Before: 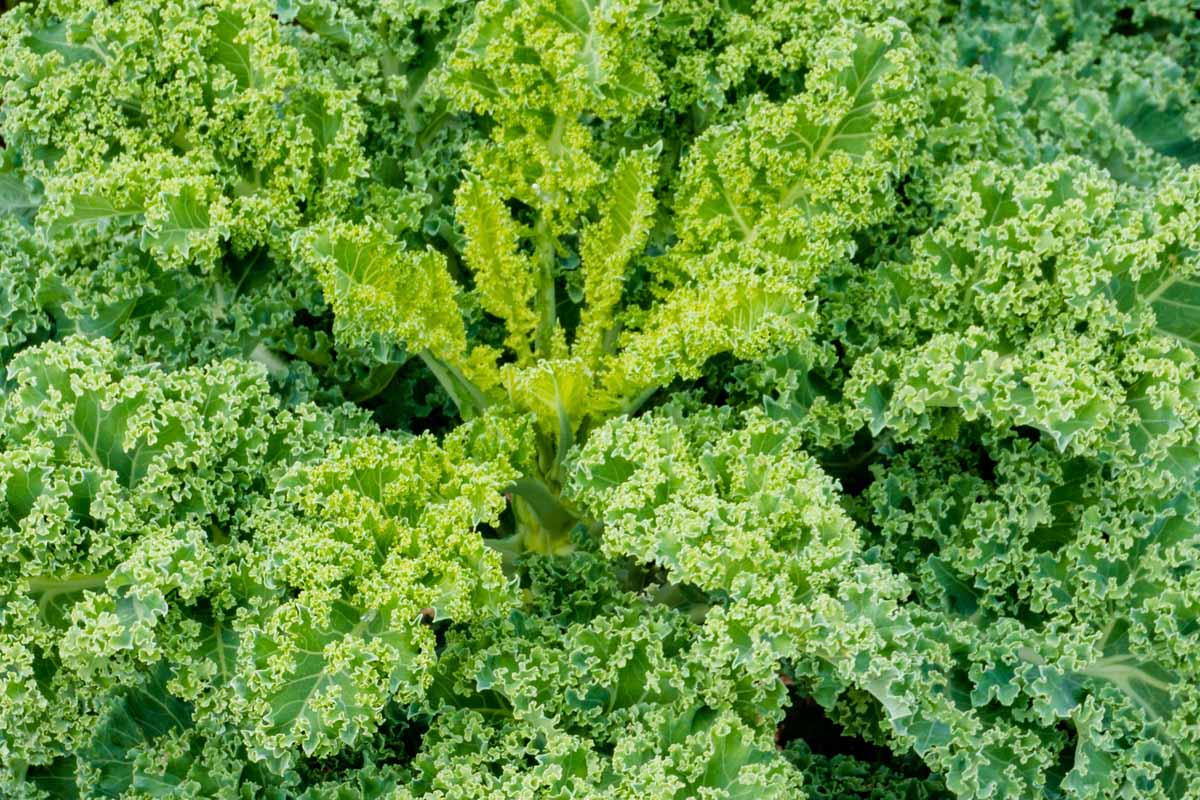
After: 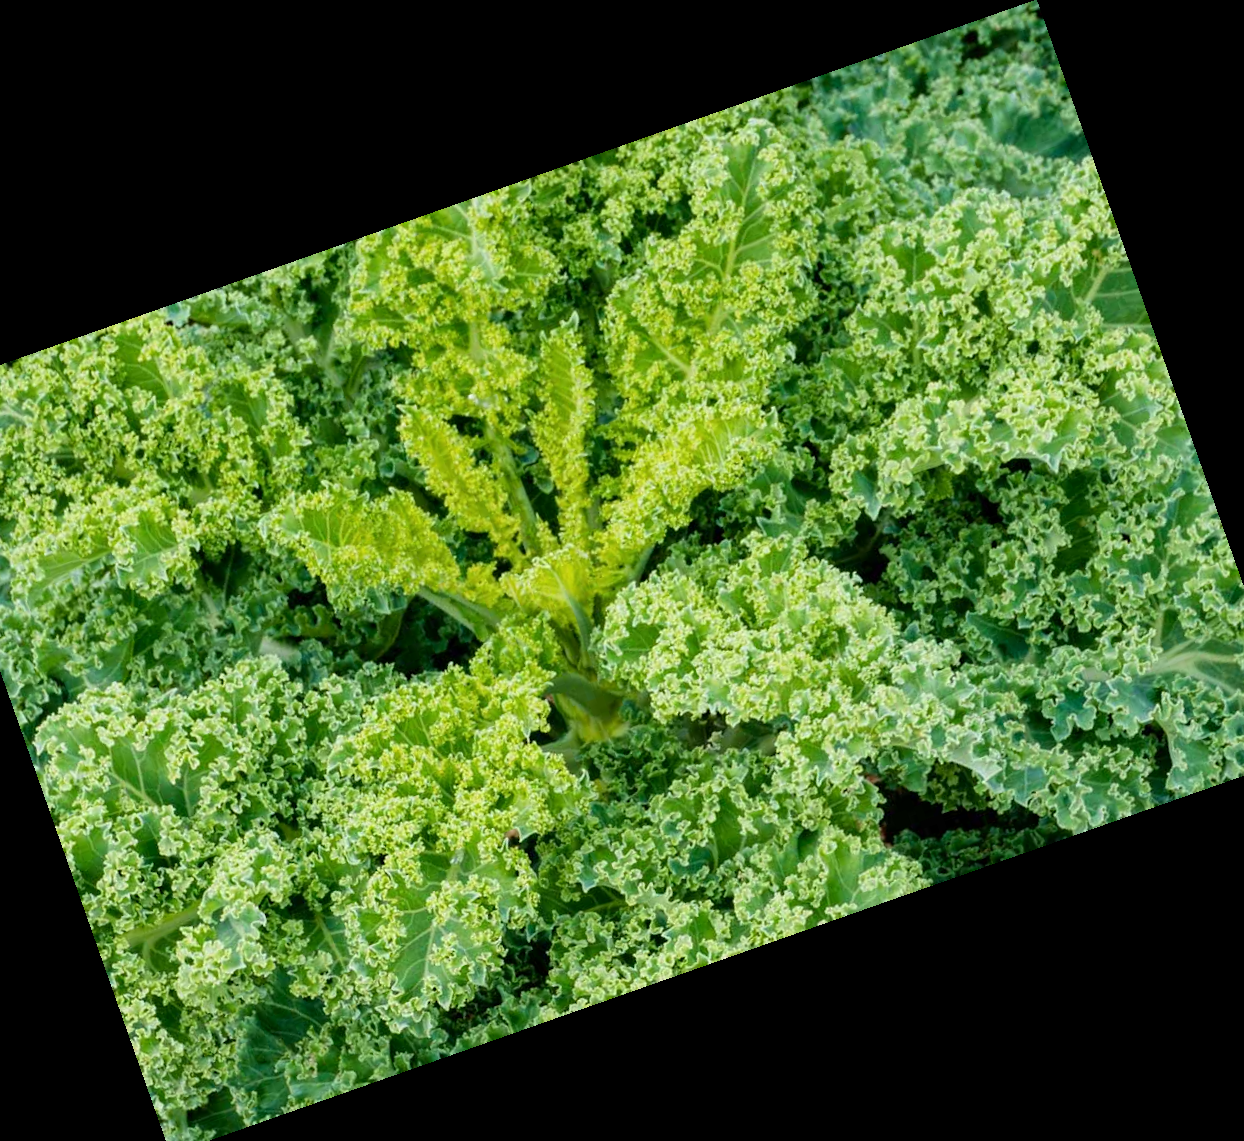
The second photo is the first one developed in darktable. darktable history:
contrast brightness saturation: contrast 0.07
crop and rotate: angle 19.43°, left 6.812%, right 4.125%, bottom 1.087%
